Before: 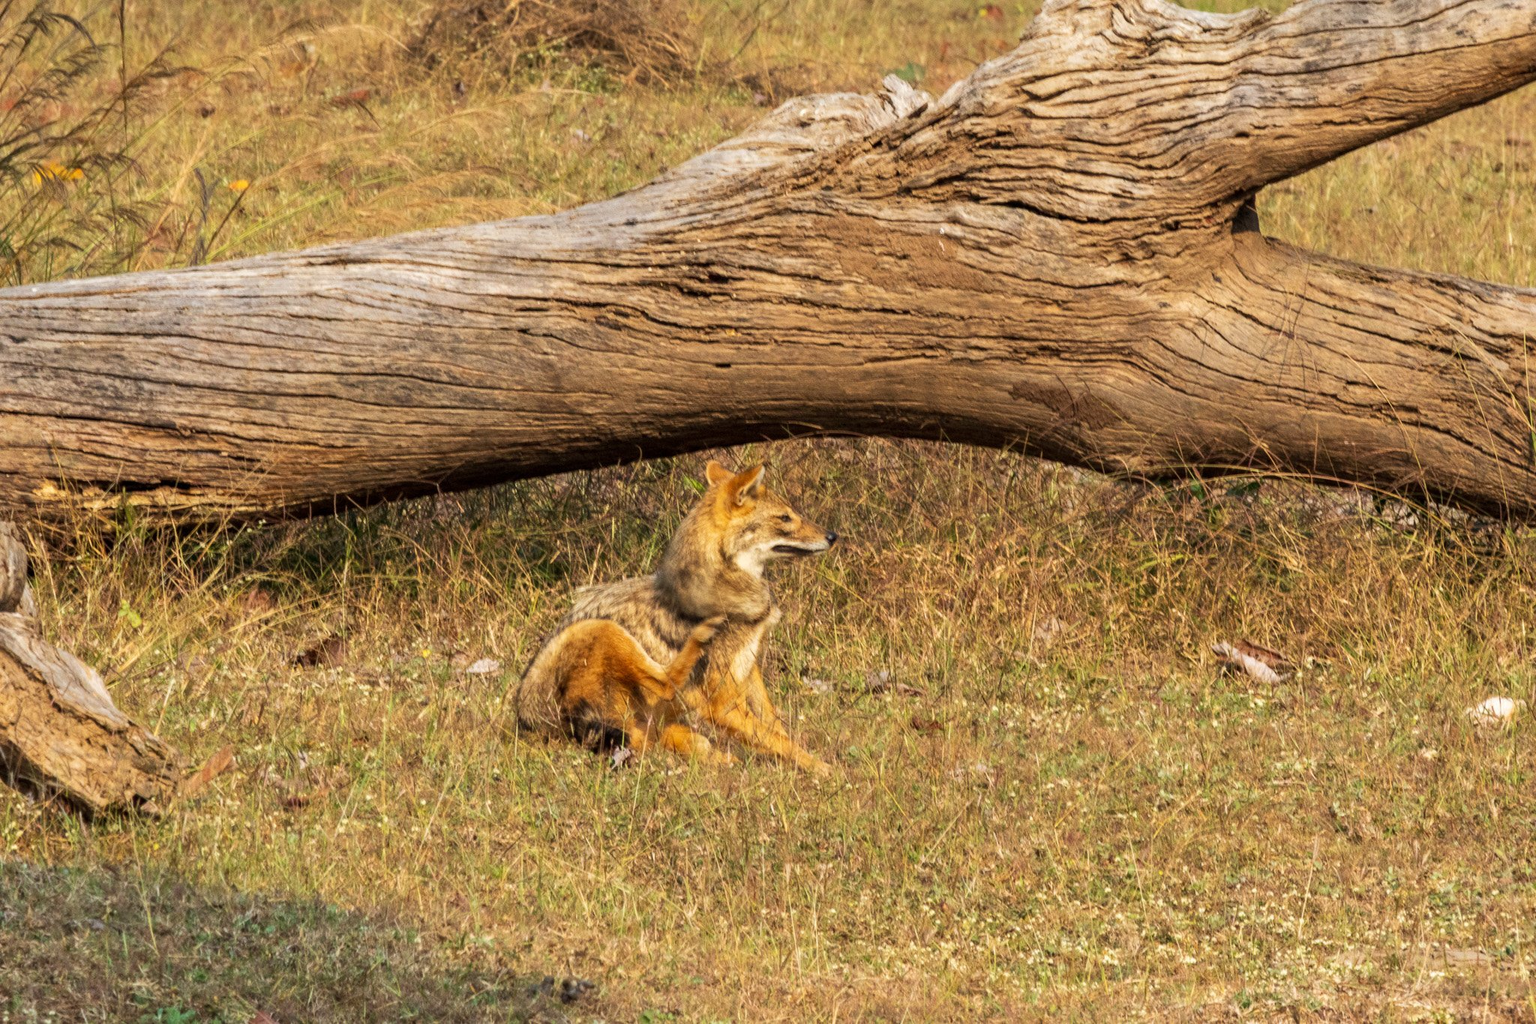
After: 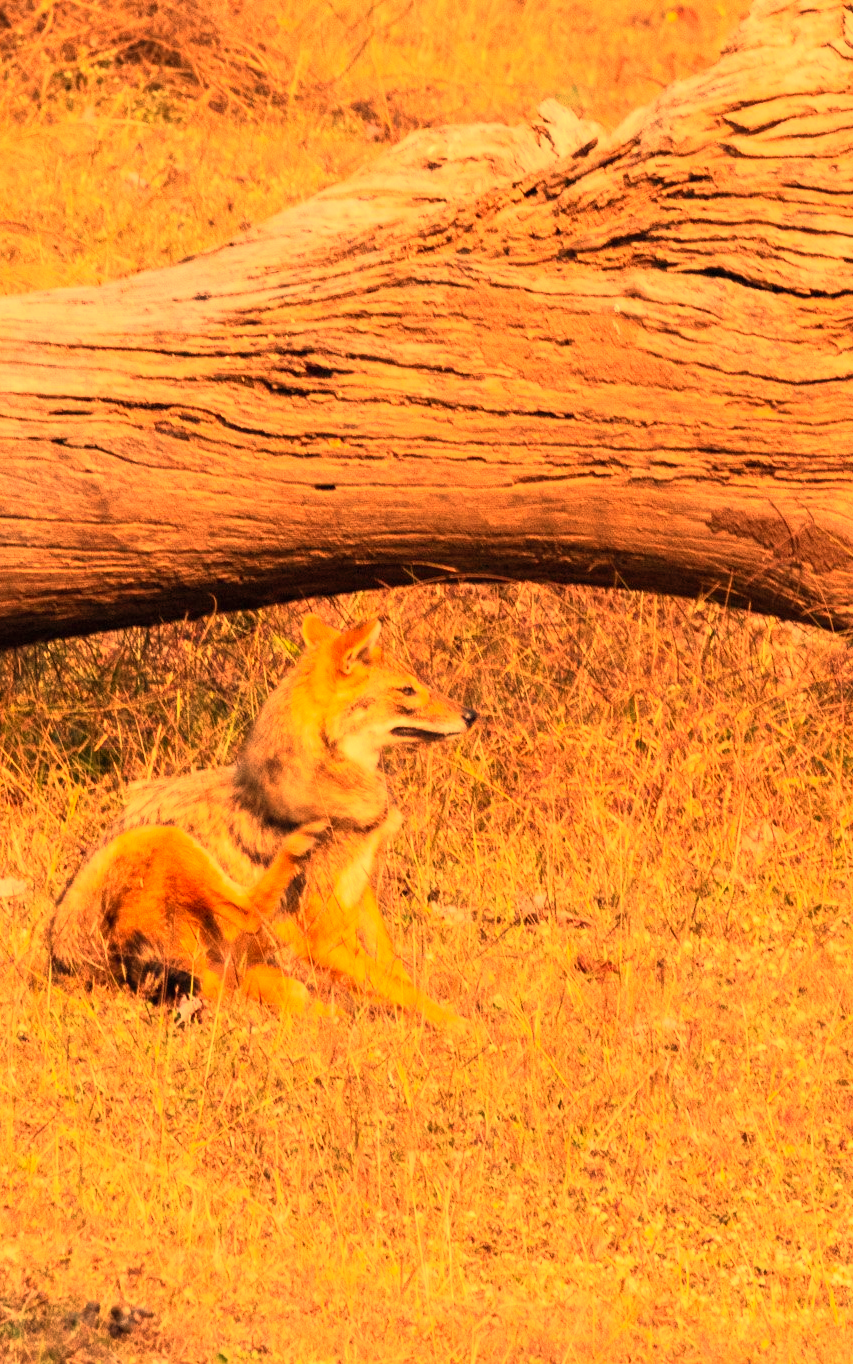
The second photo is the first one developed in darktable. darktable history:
crop: left 31.229%, right 27.105%
contrast brightness saturation: contrast 0.2, brightness 0.16, saturation 0.22
white balance: red 1.467, blue 0.684
